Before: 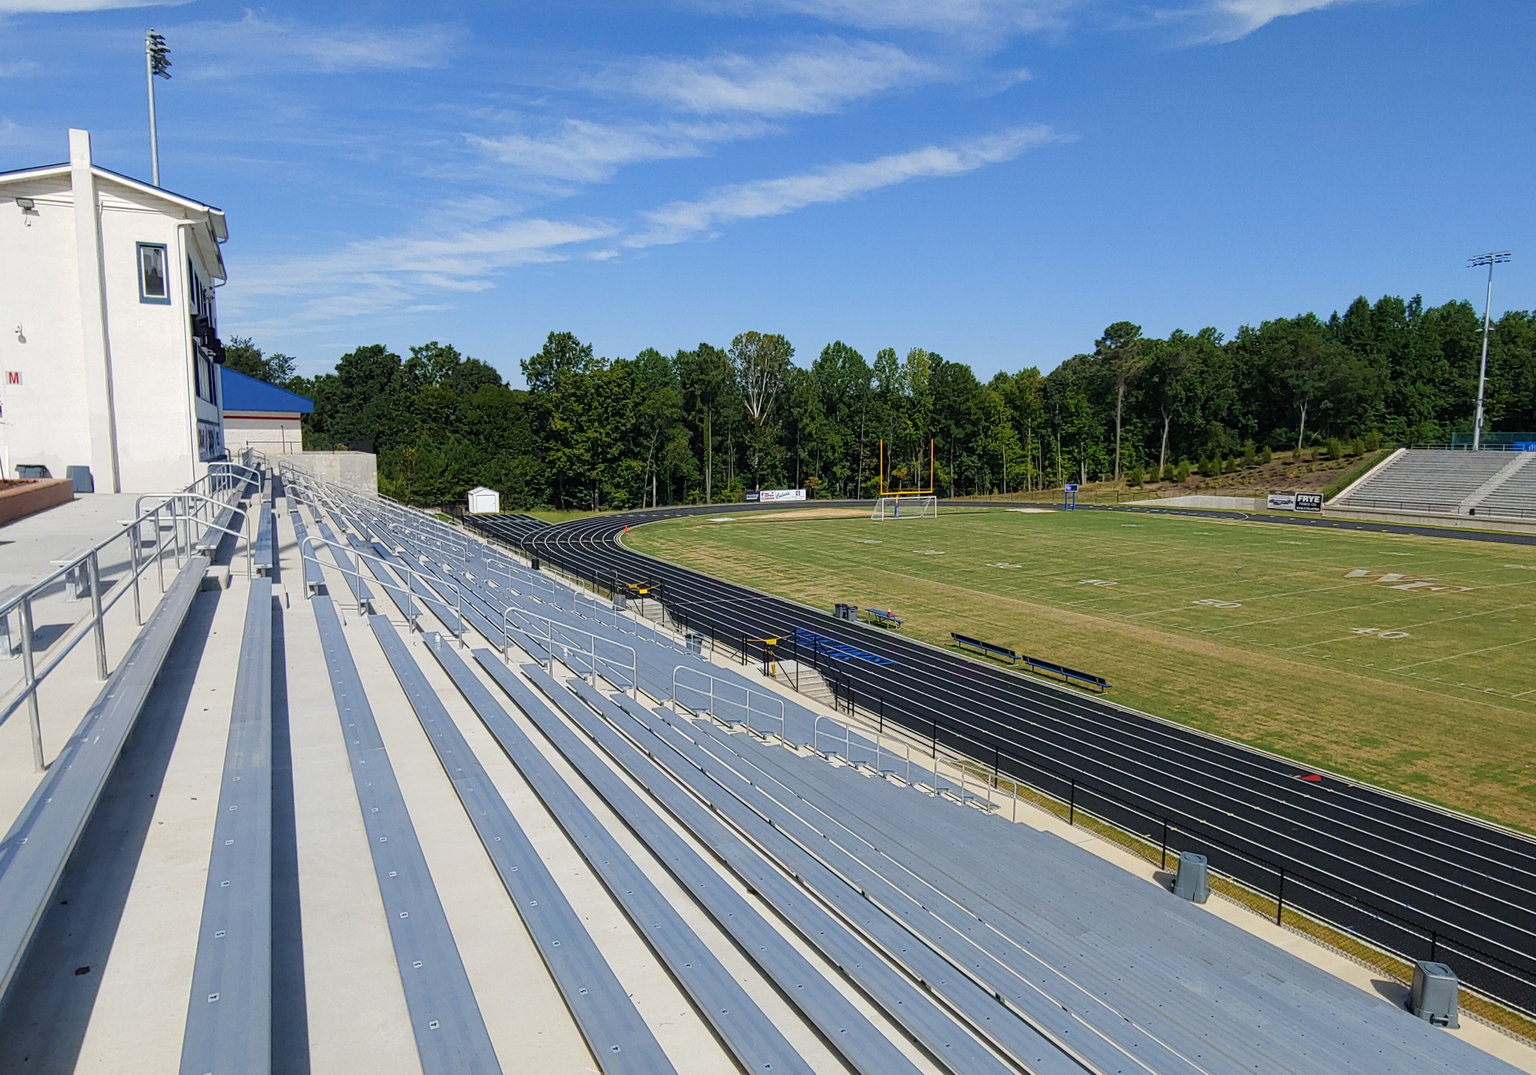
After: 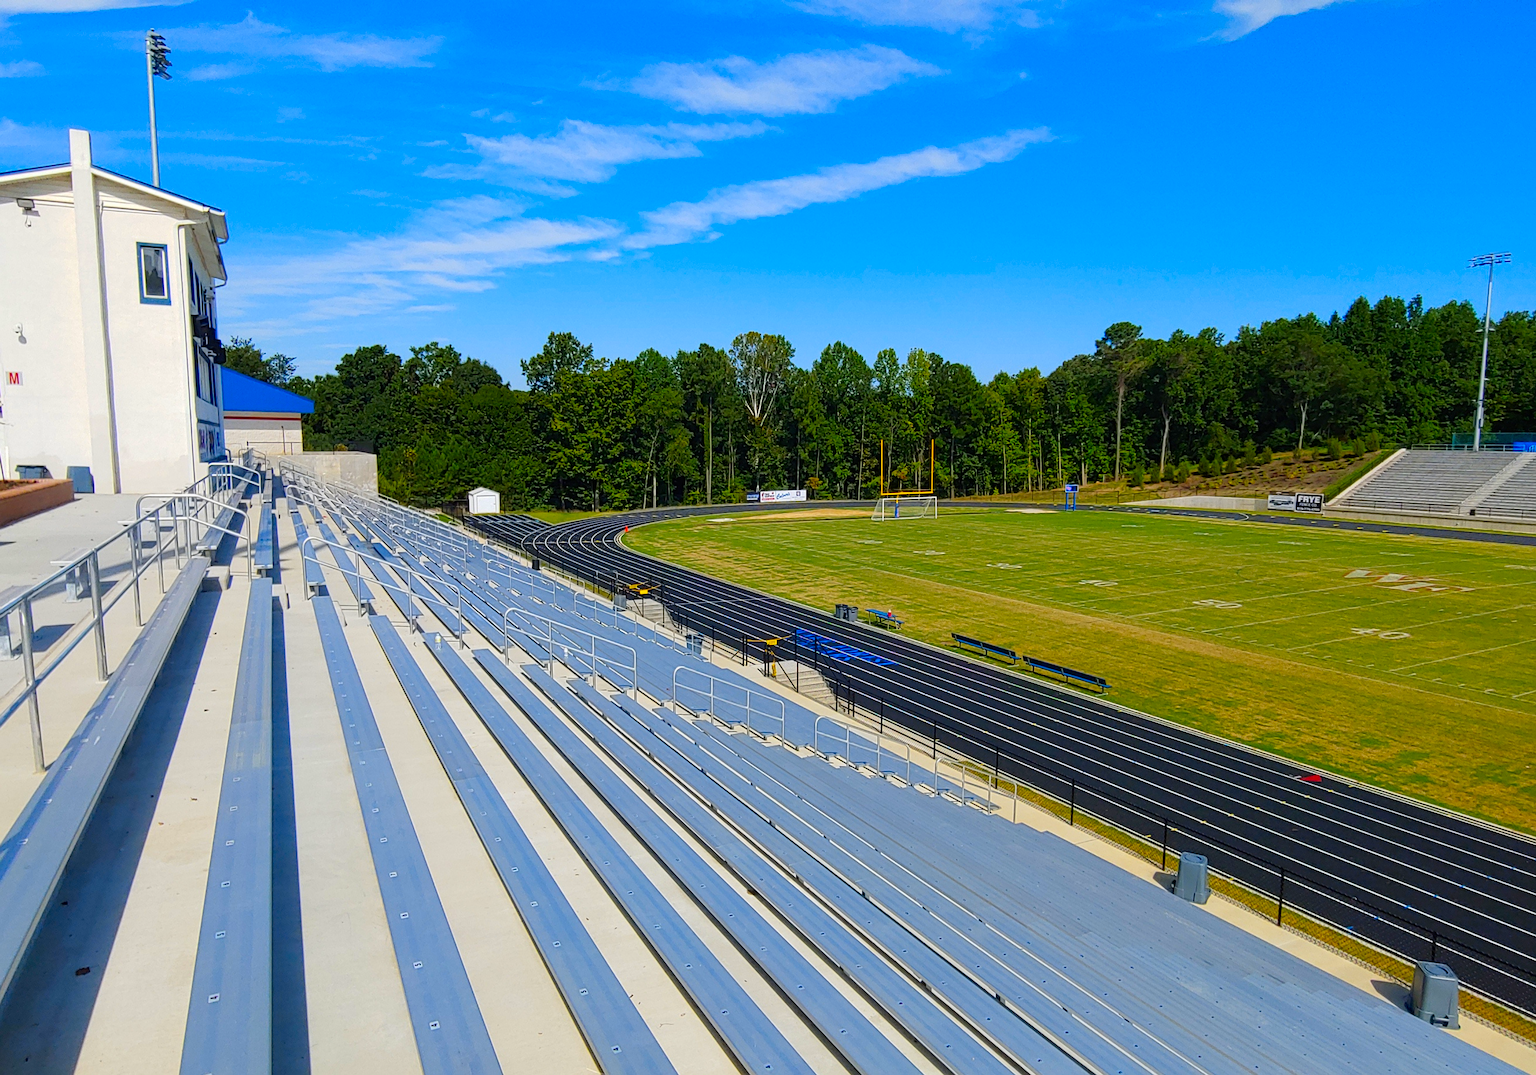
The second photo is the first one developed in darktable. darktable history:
color contrast: green-magenta contrast 1.55, blue-yellow contrast 1.83
sharpen: on, module defaults
